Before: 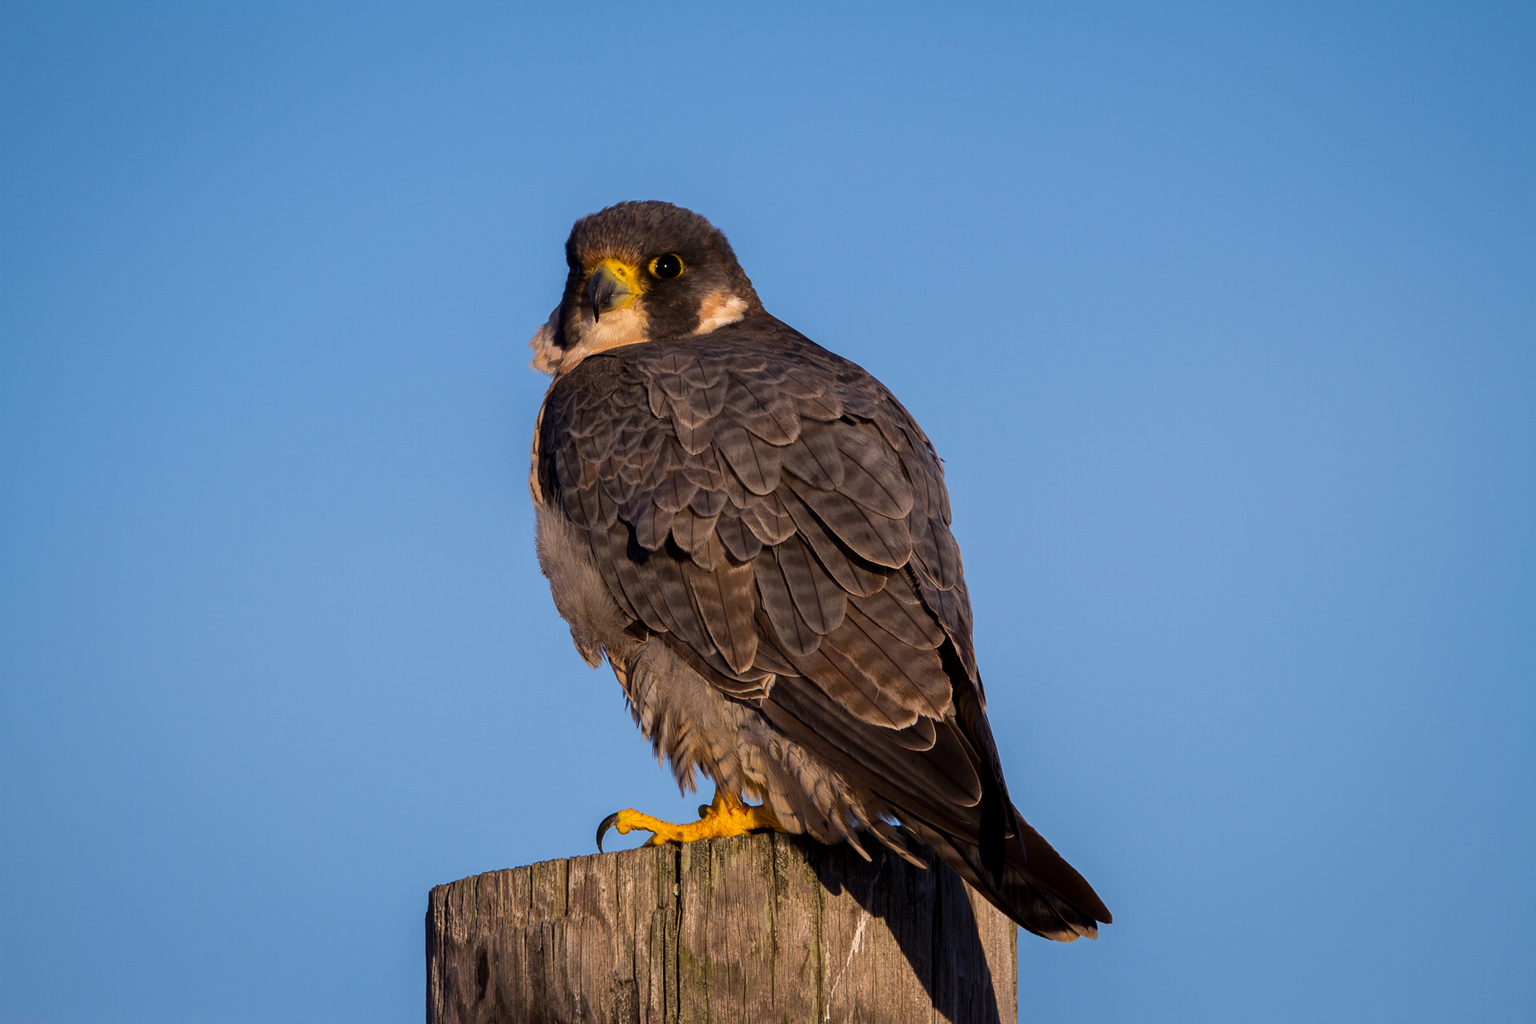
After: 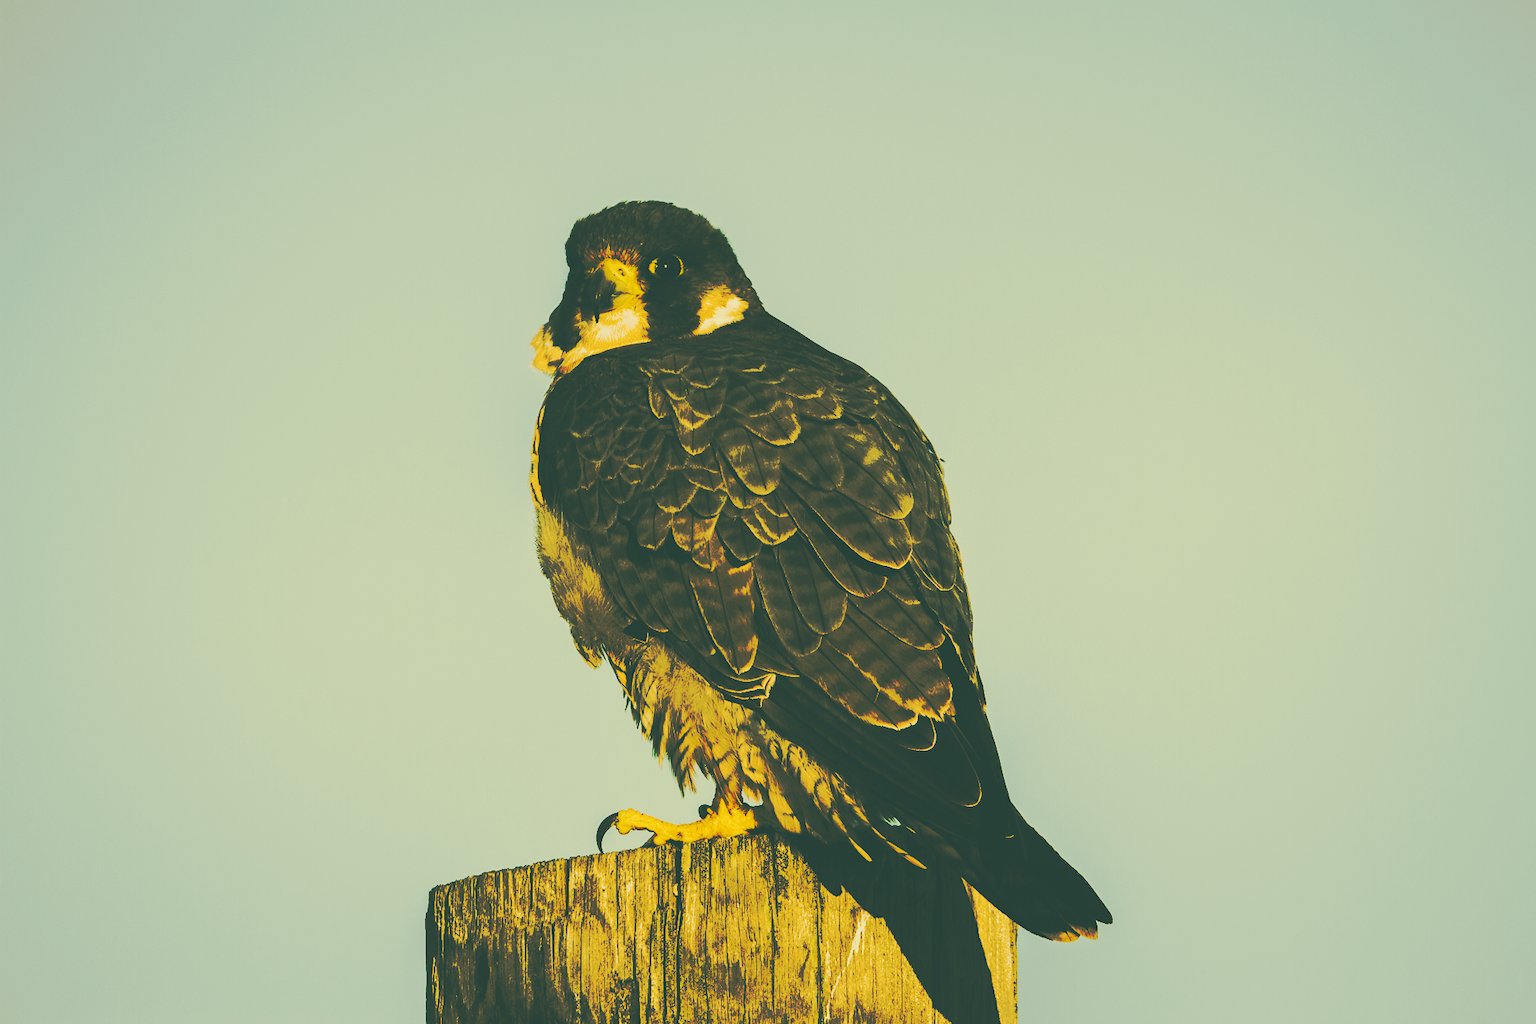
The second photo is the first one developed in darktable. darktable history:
tone curve: curves: ch0 [(0, 0) (0.003, 0.002) (0.011, 0.01) (0.025, 0.022) (0.044, 0.039) (0.069, 0.061) (0.1, 0.087) (0.136, 0.119) (0.177, 0.155) (0.224, 0.196) (0.277, 0.242) (0.335, 0.293) (0.399, 0.349) (0.468, 0.409) (0.543, 0.685) (0.623, 0.74) (0.709, 0.8) (0.801, 0.863) (0.898, 0.929) (1, 1)], preserve colors none
color look up table: target L [87.31, 85.84, 85.76, 77.58, 75.63, 76.46, 65.83, 65.09, 64.7, 47.89, 43.05, 31.86, 200, 85.81, 83.16, 81.06, 82.54, 78.62, 76.23, 76.95, 60.68, 64.01, 60.02, 40.64, 37.37, 38.62, 32.48, 87.42, 85.97, 86.31, 81.51, 80.3, 84.53, 74.83, 71.04, 83.85, 76.72, 70.51, 43.32, 39.03, 35.05, 40.01, 33.26, 31.86, 83.13, 77.99, 65.08, 60.84, 36.06], target a [-7.911, -11.56, -12.12, -14.12, -22.1, -8.133, -48.28, -1.035, -4.211, -28.61, -26.2, -13.79, 0, -5.231, -3.89, 4.228, 3.104, 12.24, 16.85, 18.77, 21.31, 34.31, 49.18, -1.583, -9.095, 9.408, -10.3, -5.636, -4.034, -4.12, -4.66, 2.993, -2.335, 24.86, 9.032, -0.488, -1.053, 10.44, -6.329, 12.85, -3.665, 13.29, -12.83, -13.79, -10.62, -8.95, -18.24, -30.41, -16.09], target b [42.02, 39.45, 42.78, 54.64, 41.66, 37.28, 49.91, 54.8, 43.01, 27.73, 15.85, 5.343, 0, 49.42, 41.2, 48.2, 40.17, 48.92, 63.38, 43.67, 44.9, 50.26, 33.49, 19.79, 10.83, 16.23, 6.33, 40.77, 38.91, 39.36, 35.97, 36.18, 36.54, 32.29, 34.95, 35.7, 23.82, 23.6, -10.24, 10.2, 7.059, -11.88, 3.619, 5.343, 34.36, 25.86, 16.16, 19.25, 5.719], num patches 49
